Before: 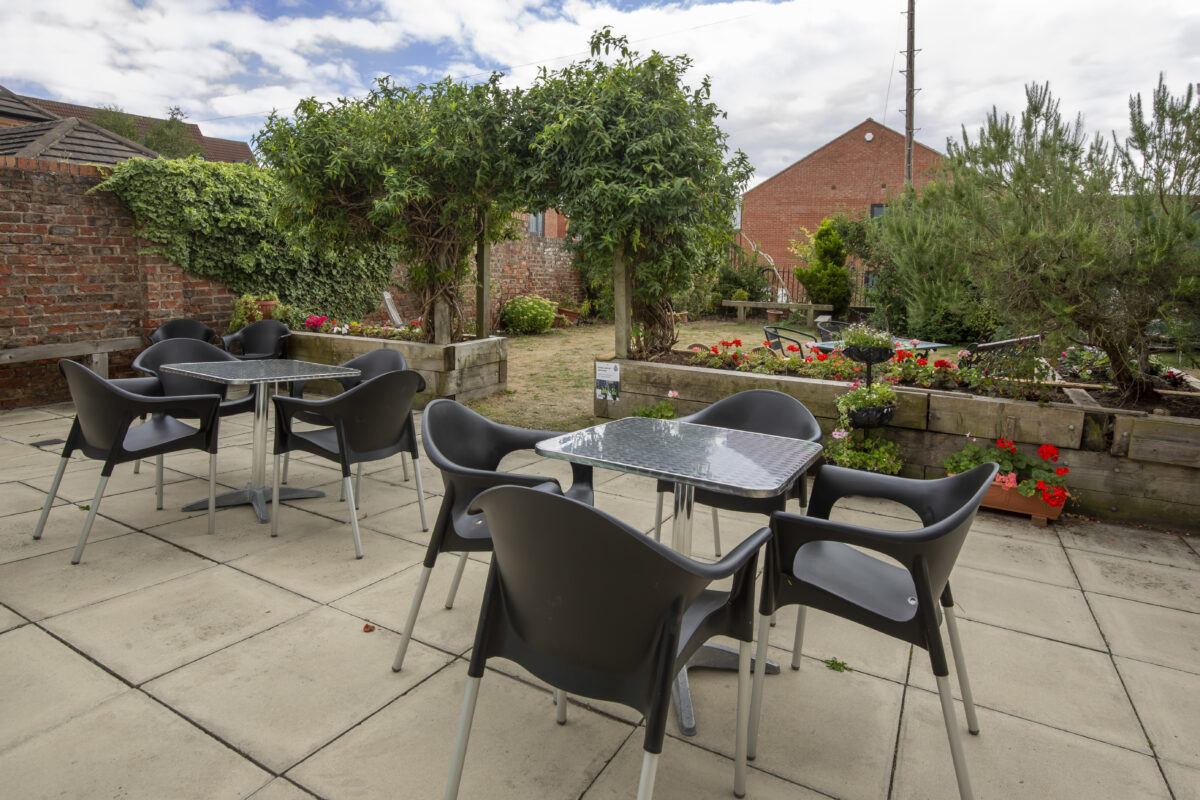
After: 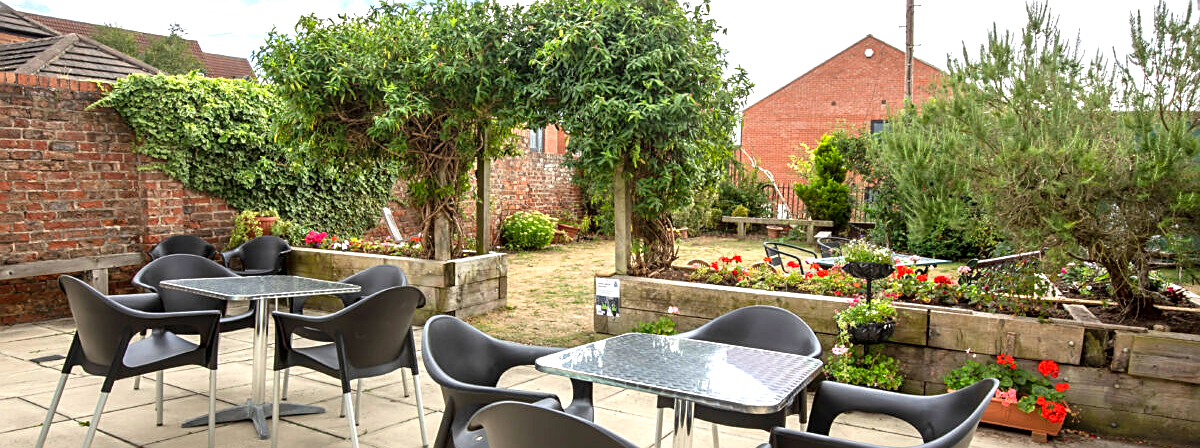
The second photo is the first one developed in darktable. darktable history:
crop and rotate: top 10.605%, bottom 33.274%
tone equalizer: on, module defaults
exposure: black level correction 0, exposure 1.1 EV, compensate highlight preservation false
sharpen: on, module defaults
